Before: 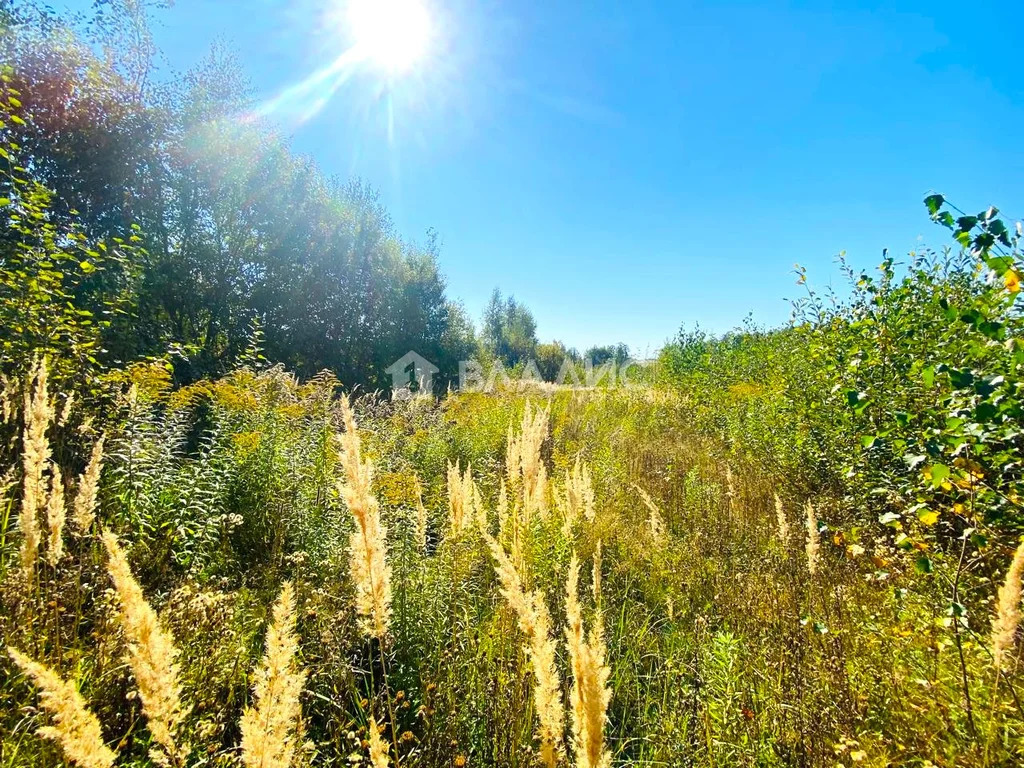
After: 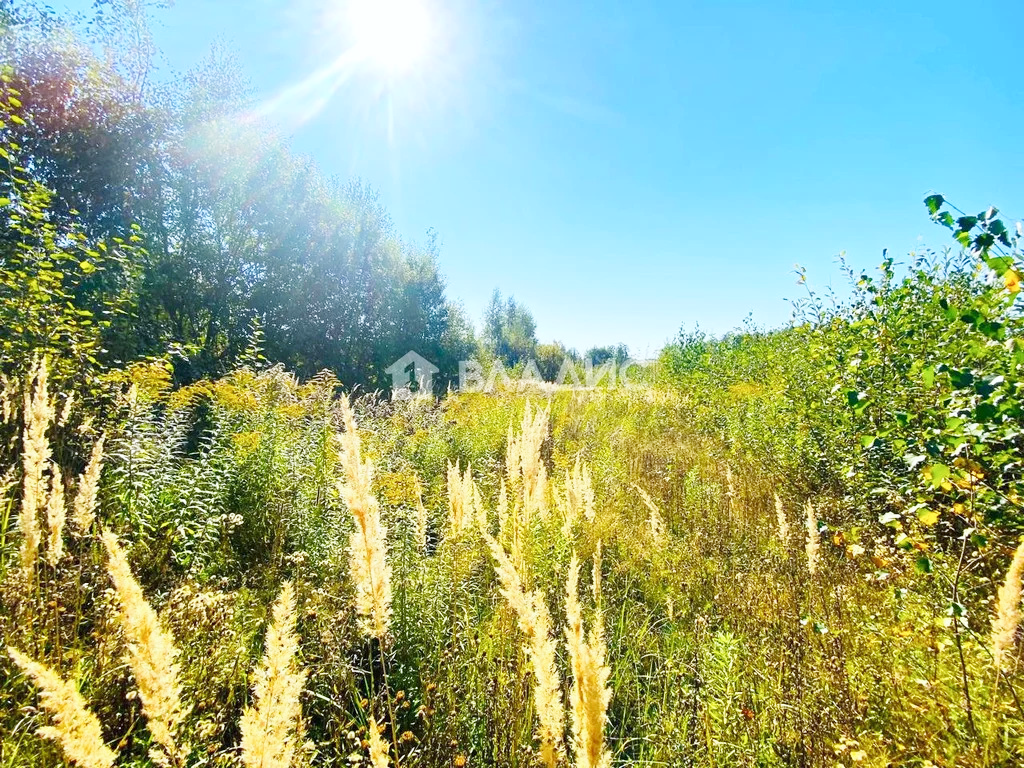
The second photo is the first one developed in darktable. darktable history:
base curve: curves: ch0 [(0, 0) (0.204, 0.334) (0.55, 0.733) (1, 1)], preserve colors none
white balance: red 0.98, blue 1.034
